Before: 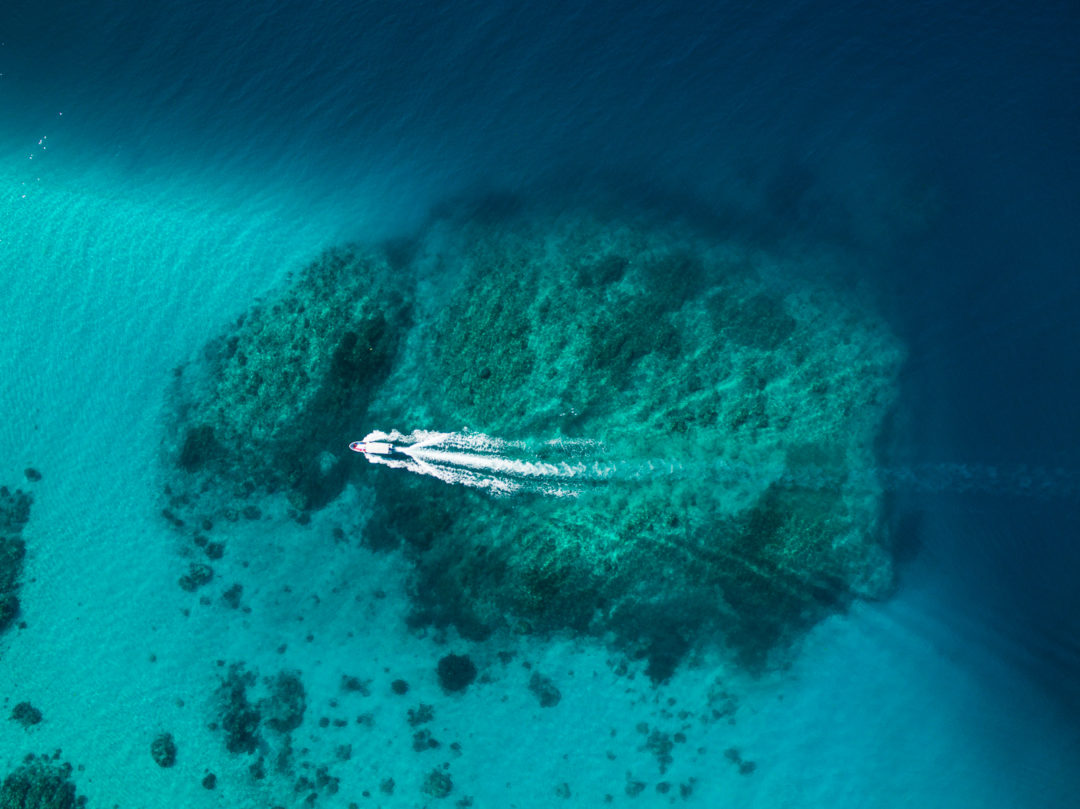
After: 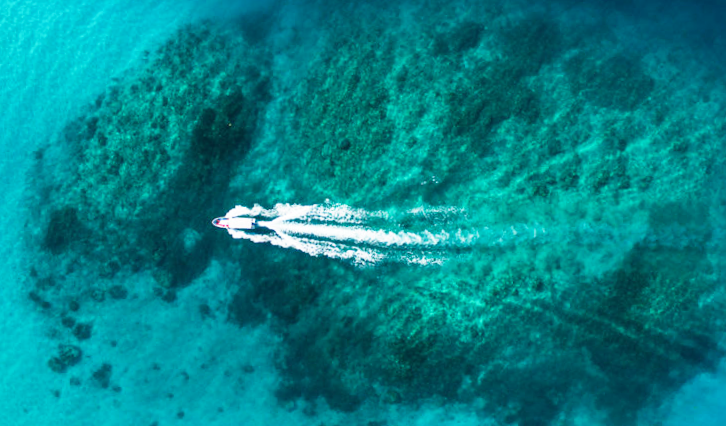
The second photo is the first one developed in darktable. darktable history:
rotate and perspective: rotation -2.12°, lens shift (vertical) 0.009, lens shift (horizontal) -0.008, automatic cropping original format, crop left 0.036, crop right 0.964, crop top 0.05, crop bottom 0.959
base curve: curves: ch0 [(0, 0) (0.688, 0.865) (1, 1)], preserve colors none
crop: left 11.123%, top 27.61%, right 18.3%, bottom 17.034%
tone equalizer: on, module defaults
